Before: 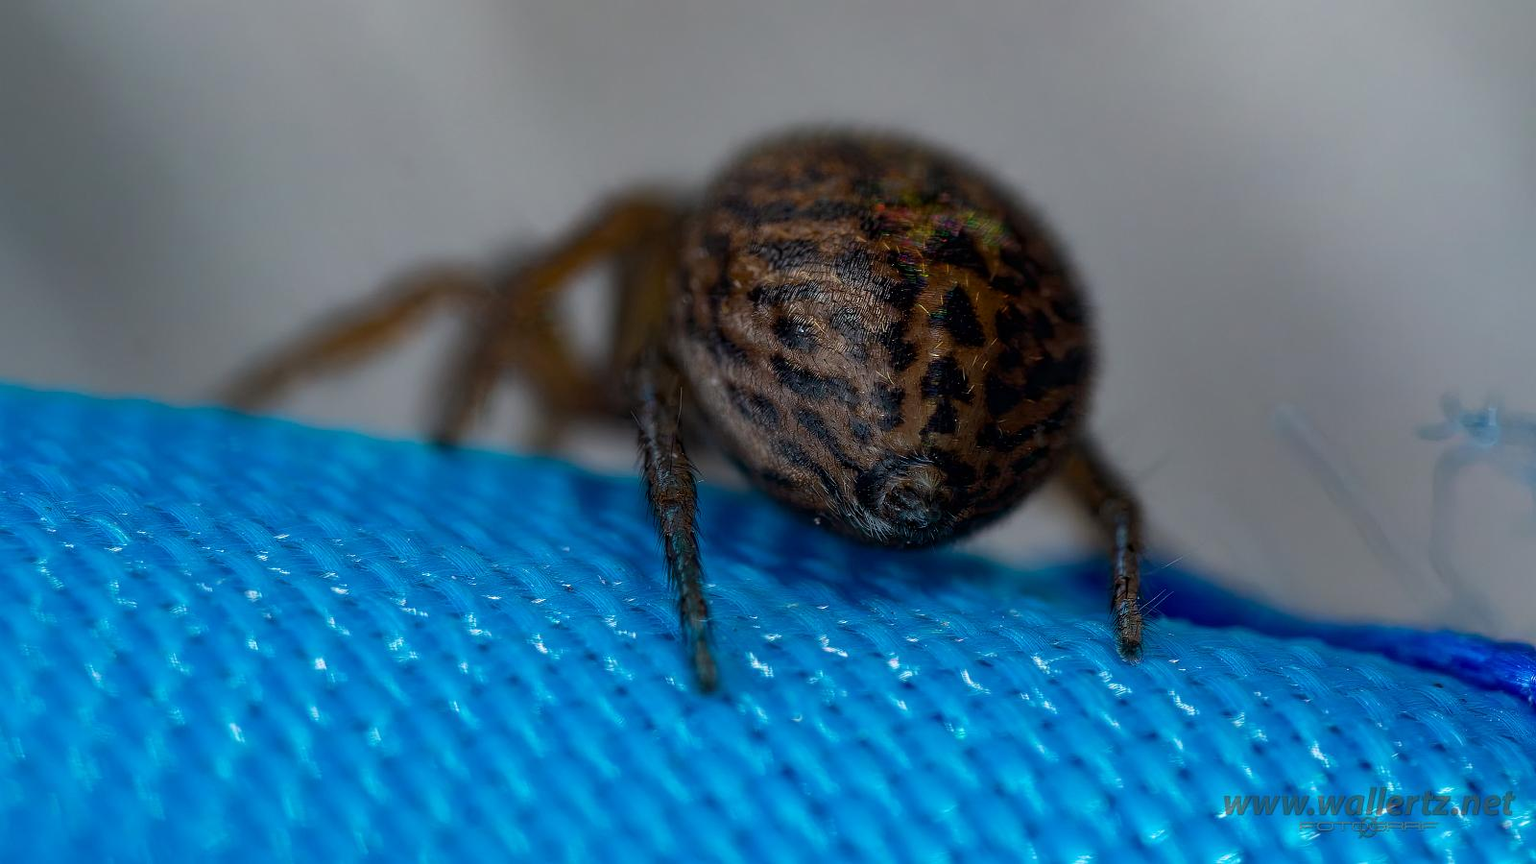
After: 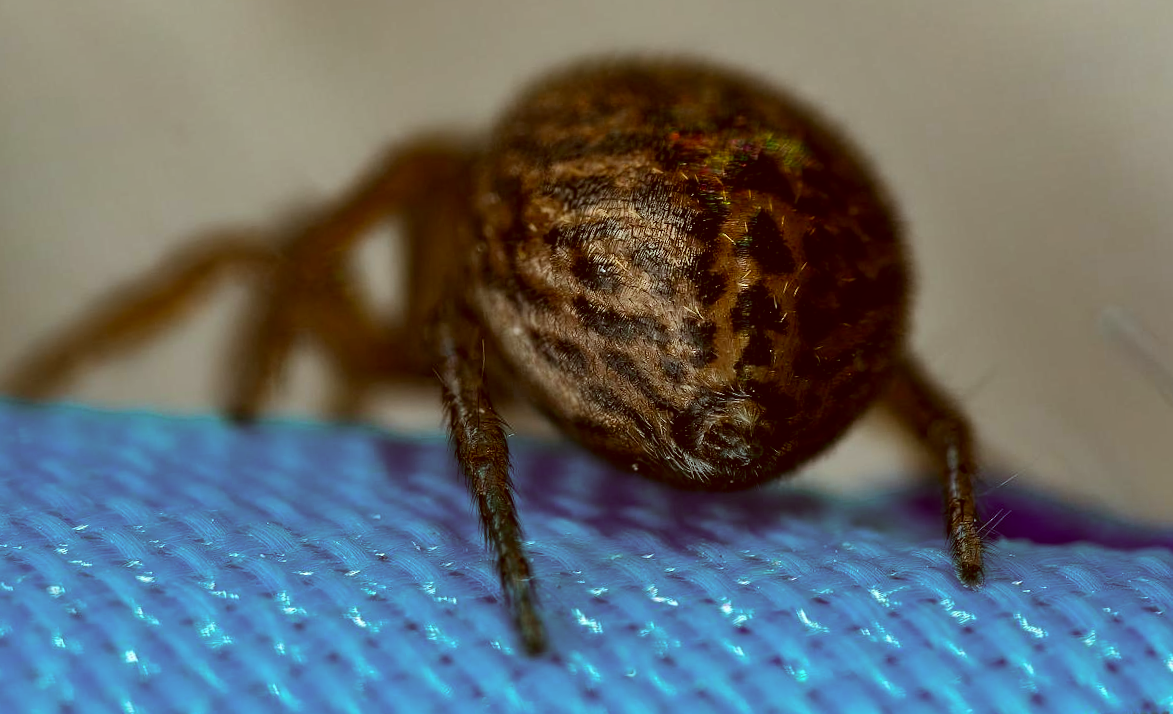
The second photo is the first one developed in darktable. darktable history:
tone equalizer: -8 EV -0.417 EV, -7 EV -0.389 EV, -6 EV -0.333 EV, -5 EV -0.222 EV, -3 EV 0.222 EV, -2 EV 0.333 EV, -1 EV 0.389 EV, +0 EV 0.417 EV, edges refinement/feathering 500, mask exposure compensation -1.57 EV, preserve details no
crop: left 11.225%, top 5.381%, right 9.565%, bottom 10.314%
shadows and highlights: highlights color adjustment 0%, soften with gaussian
color correction: highlights a* -5.94, highlights b* 9.48, shadows a* 10.12, shadows b* 23.94
rotate and perspective: rotation -4.57°, crop left 0.054, crop right 0.944, crop top 0.087, crop bottom 0.914
